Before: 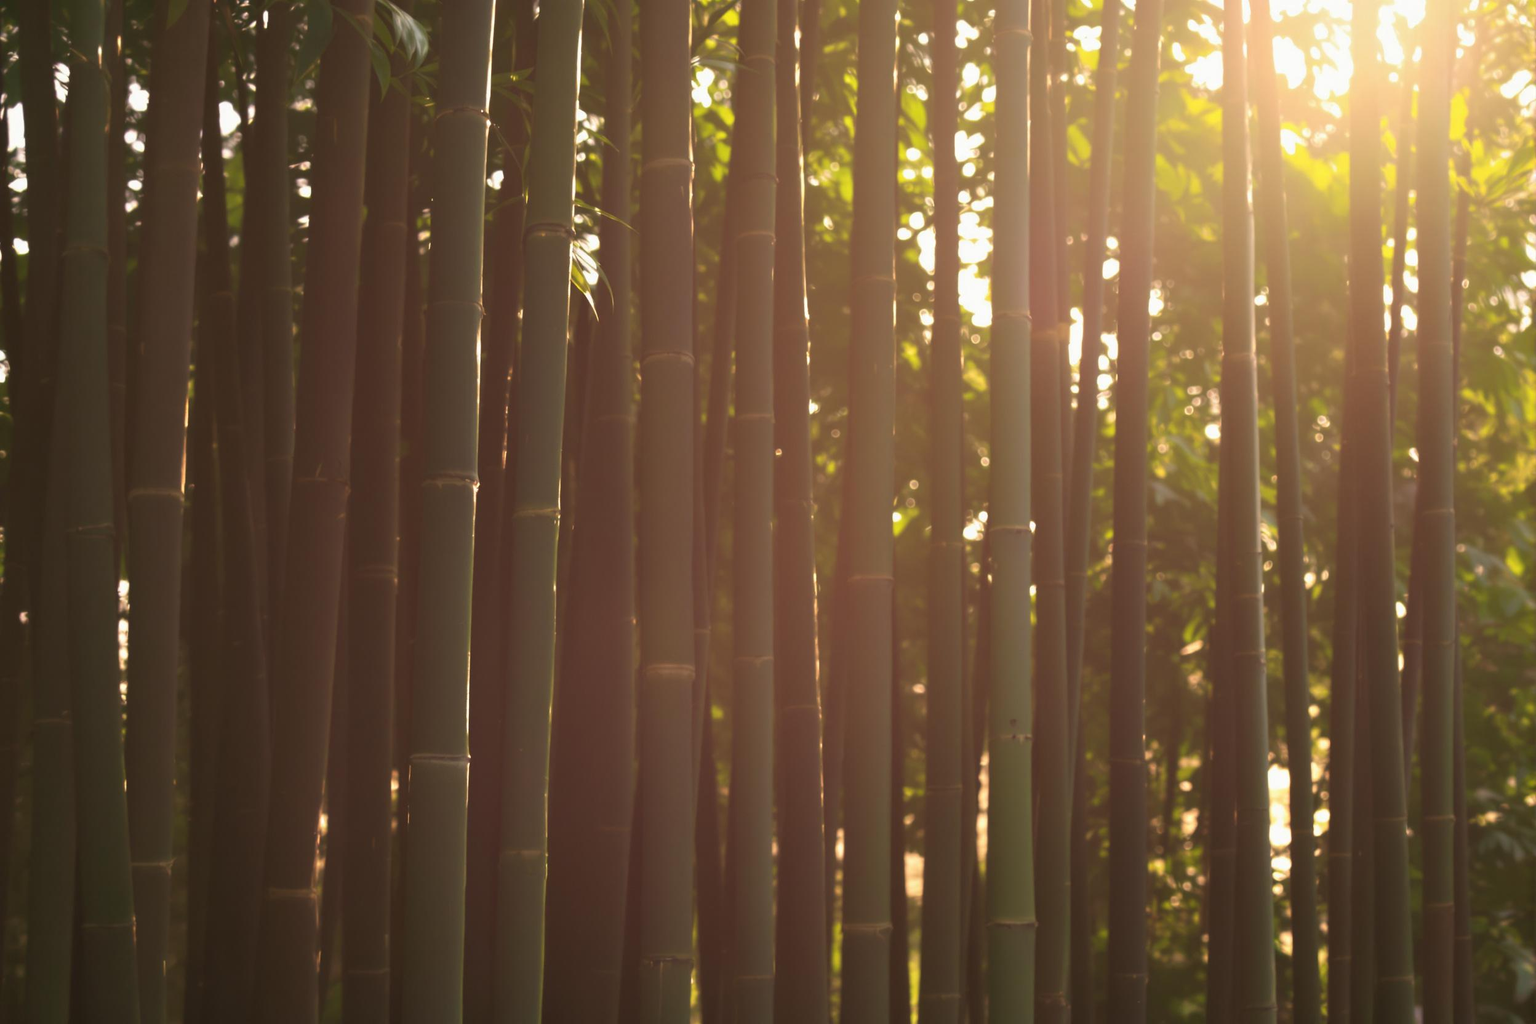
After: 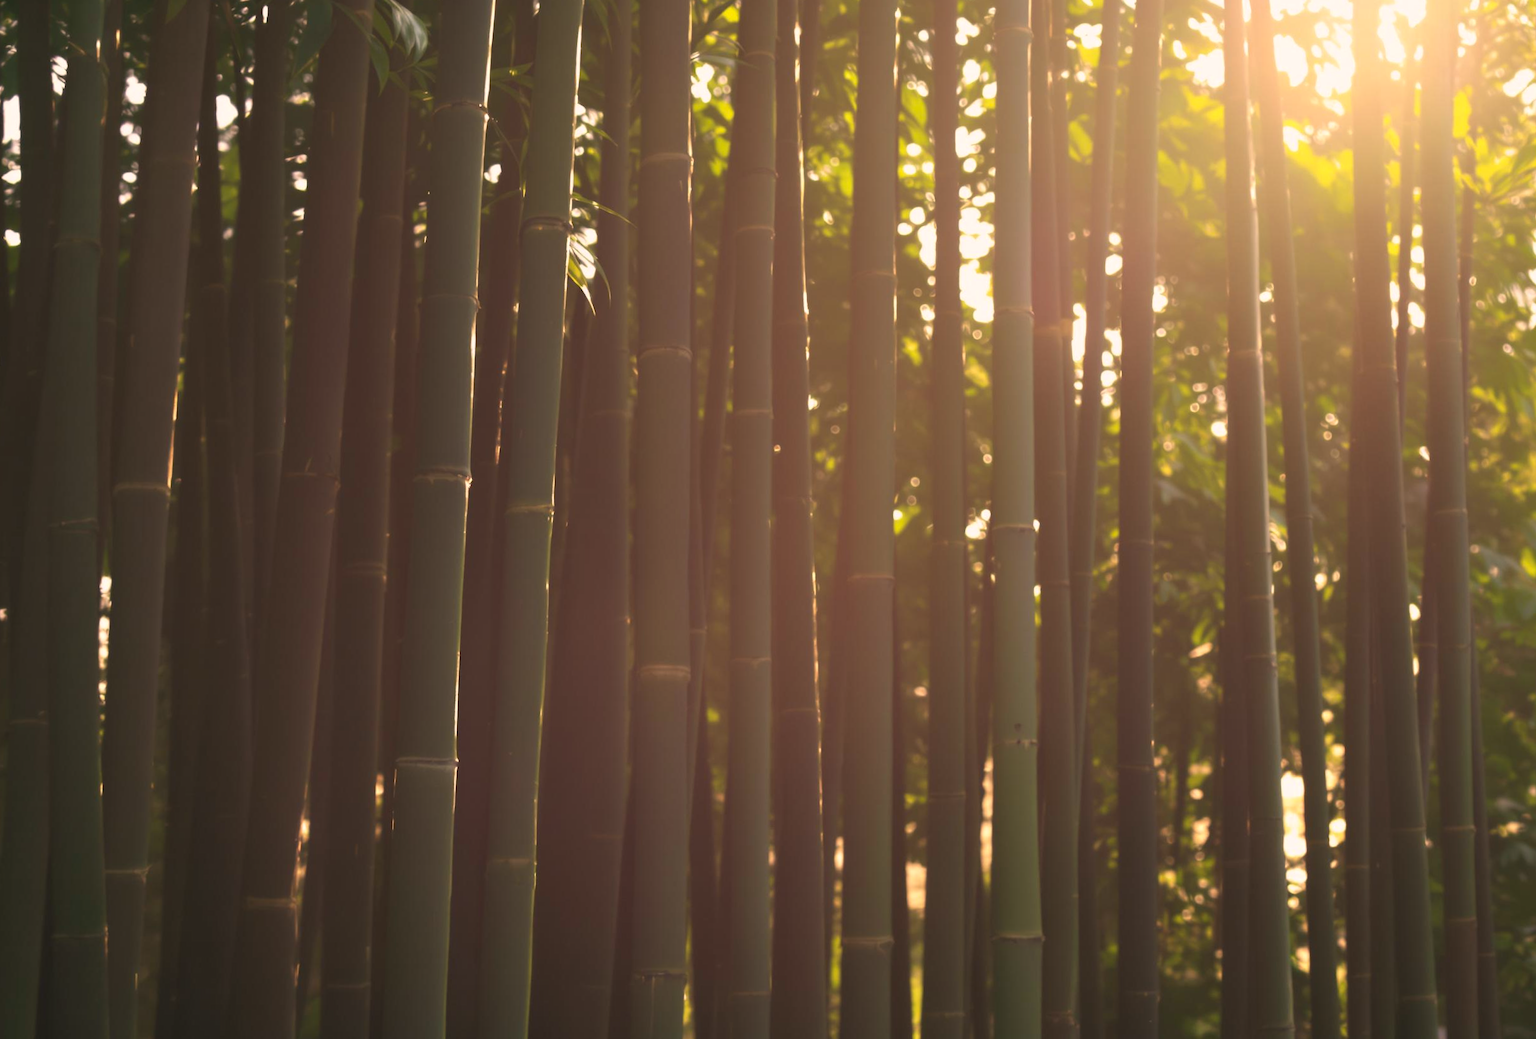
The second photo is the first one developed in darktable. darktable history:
color correction: highlights a* 5.38, highlights b* 5.3, shadows a* -4.26, shadows b* -5.11
rotate and perspective: rotation 0.226°, lens shift (vertical) -0.042, crop left 0.023, crop right 0.982, crop top 0.006, crop bottom 0.994
